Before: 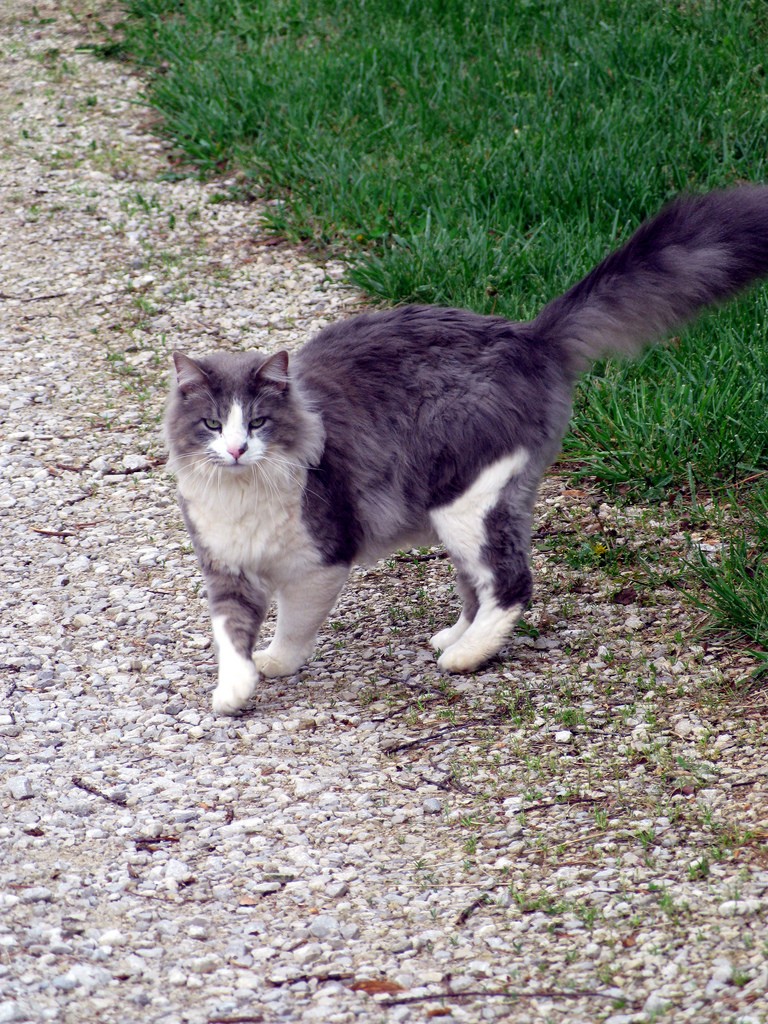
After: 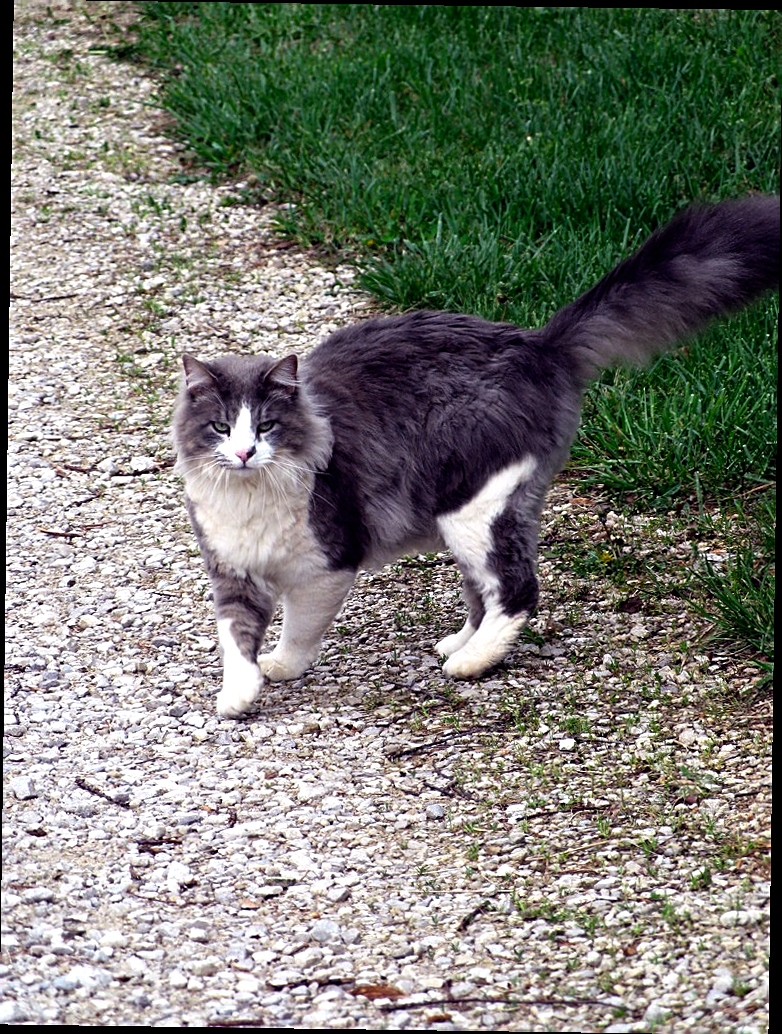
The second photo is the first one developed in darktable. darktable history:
sharpen: on, module defaults
rotate and perspective: rotation 0.8°, automatic cropping off
color balance rgb: shadows lift › luminance -10%, power › luminance -9%, linear chroma grading › global chroma 10%, global vibrance 10%, contrast 15%, saturation formula JzAzBz (2021)
